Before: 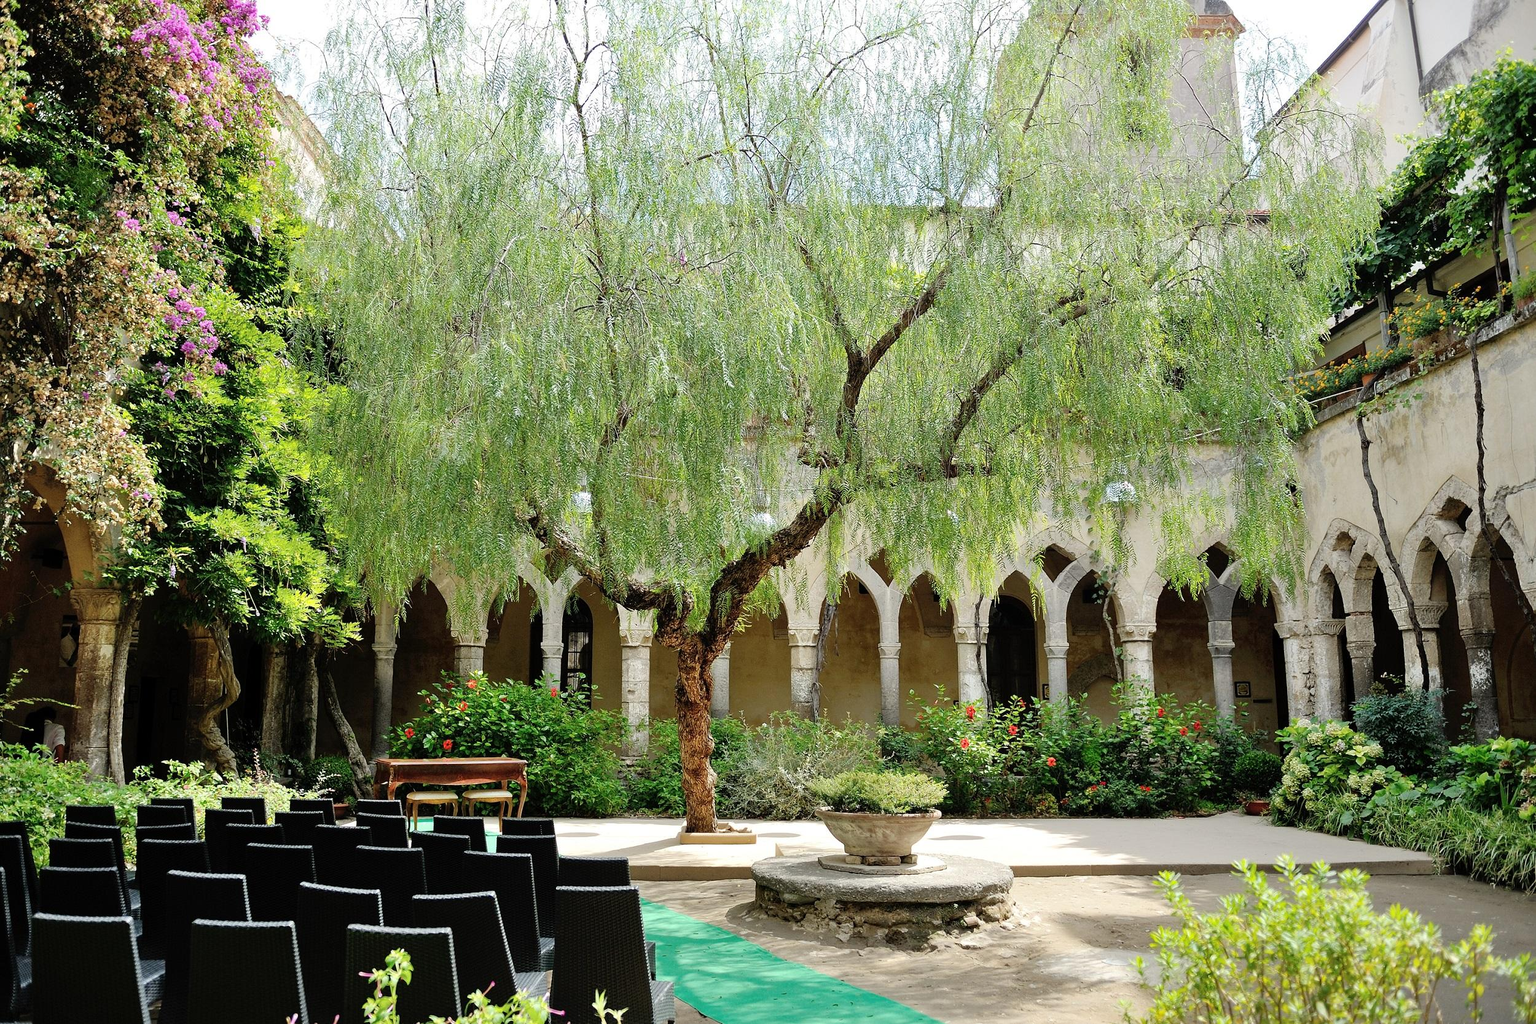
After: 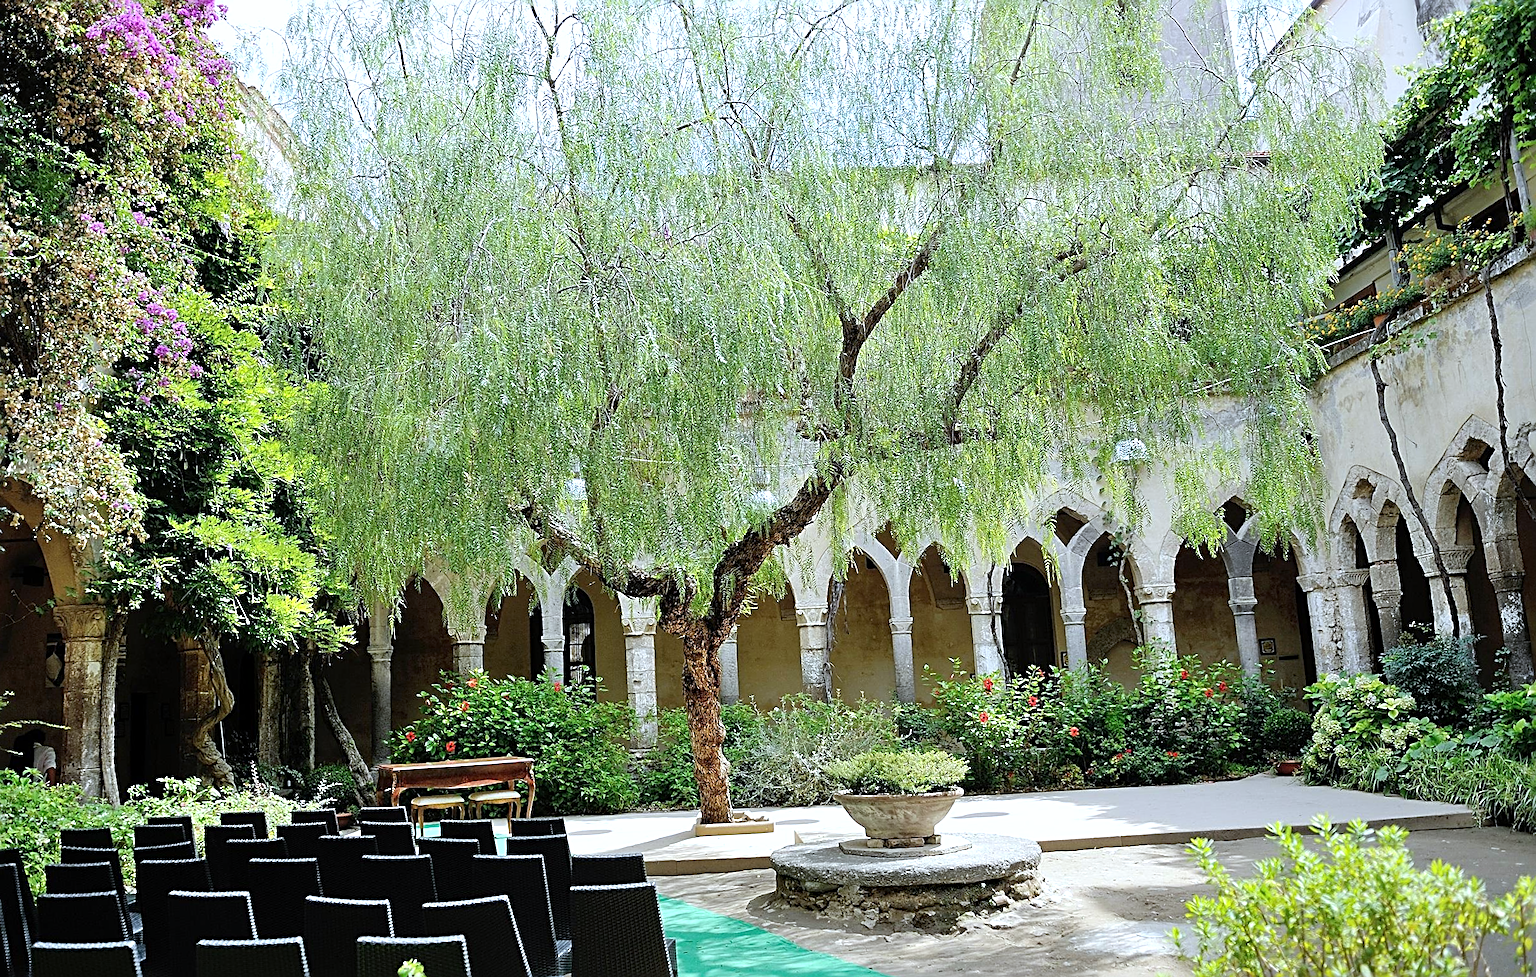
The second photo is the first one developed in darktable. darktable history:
sharpen: radius 3.025, amount 0.757
white balance: red 0.931, blue 1.11
exposure: exposure 0.207 EV, compensate highlight preservation false
rotate and perspective: rotation -3°, crop left 0.031, crop right 0.968, crop top 0.07, crop bottom 0.93
